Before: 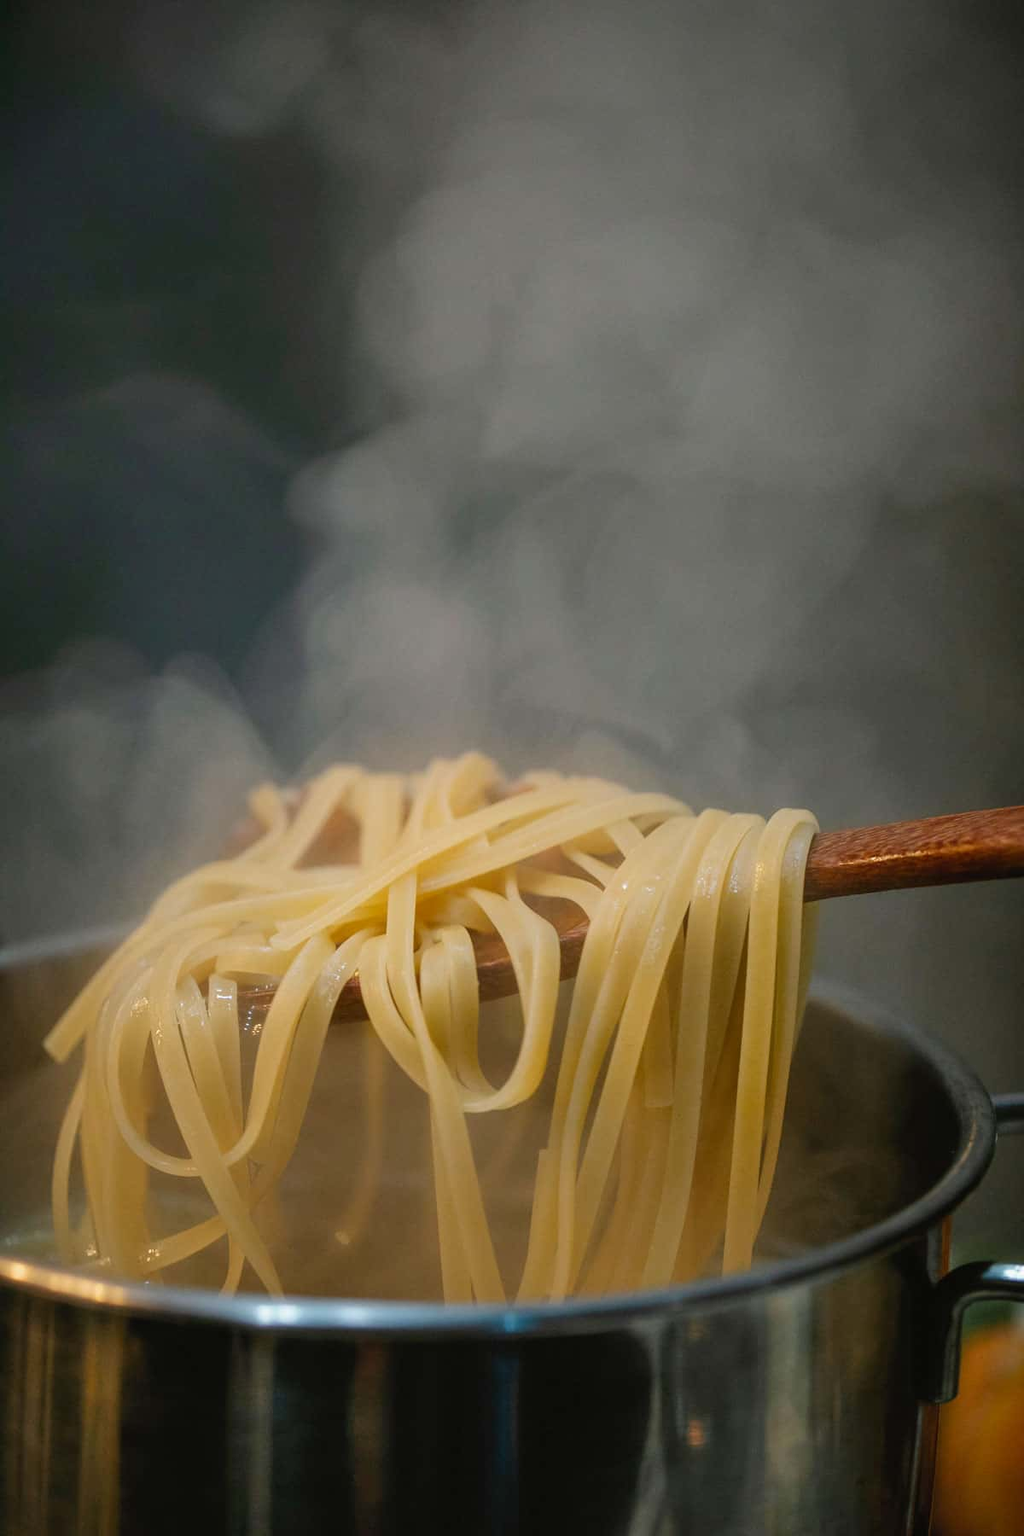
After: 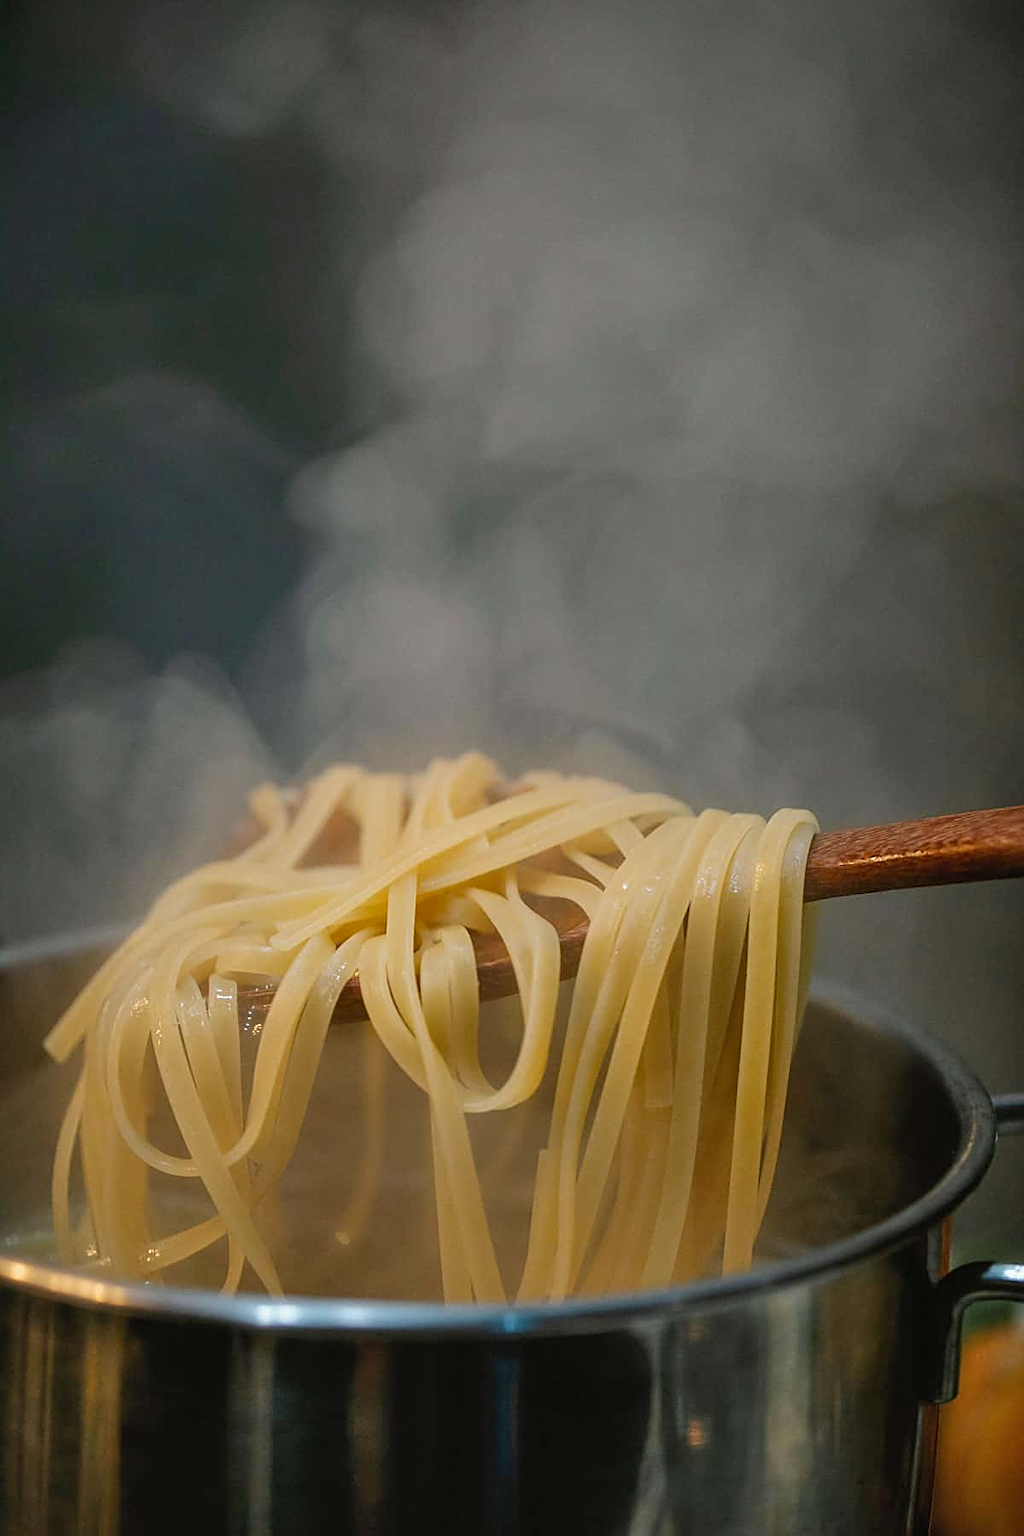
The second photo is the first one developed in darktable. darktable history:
shadows and highlights: shadows 25.54, highlights -48.32, soften with gaussian
sharpen: on, module defaults
